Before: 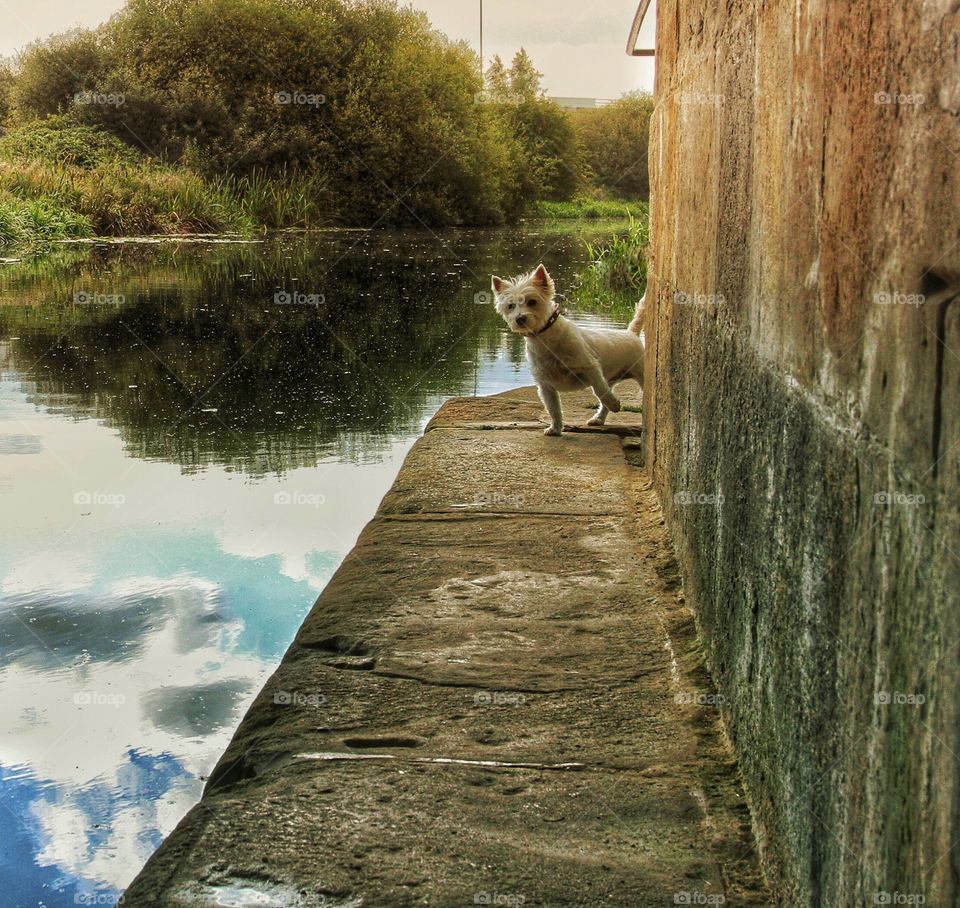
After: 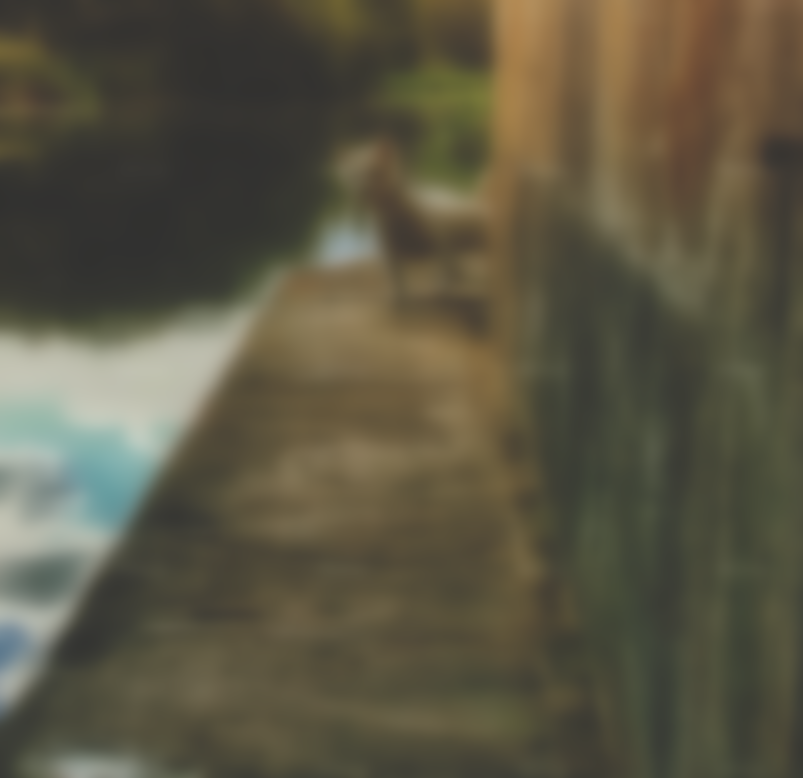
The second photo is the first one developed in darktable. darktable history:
crop: left 16.315%, top 14.246%
rgb curve: curves: ch0 [(0, 0.186) (0.314, 0.284) (0.775, 0.708) (1, 1)], compensate middle gray true, preserve colors none
lowpass: on, module defaults
